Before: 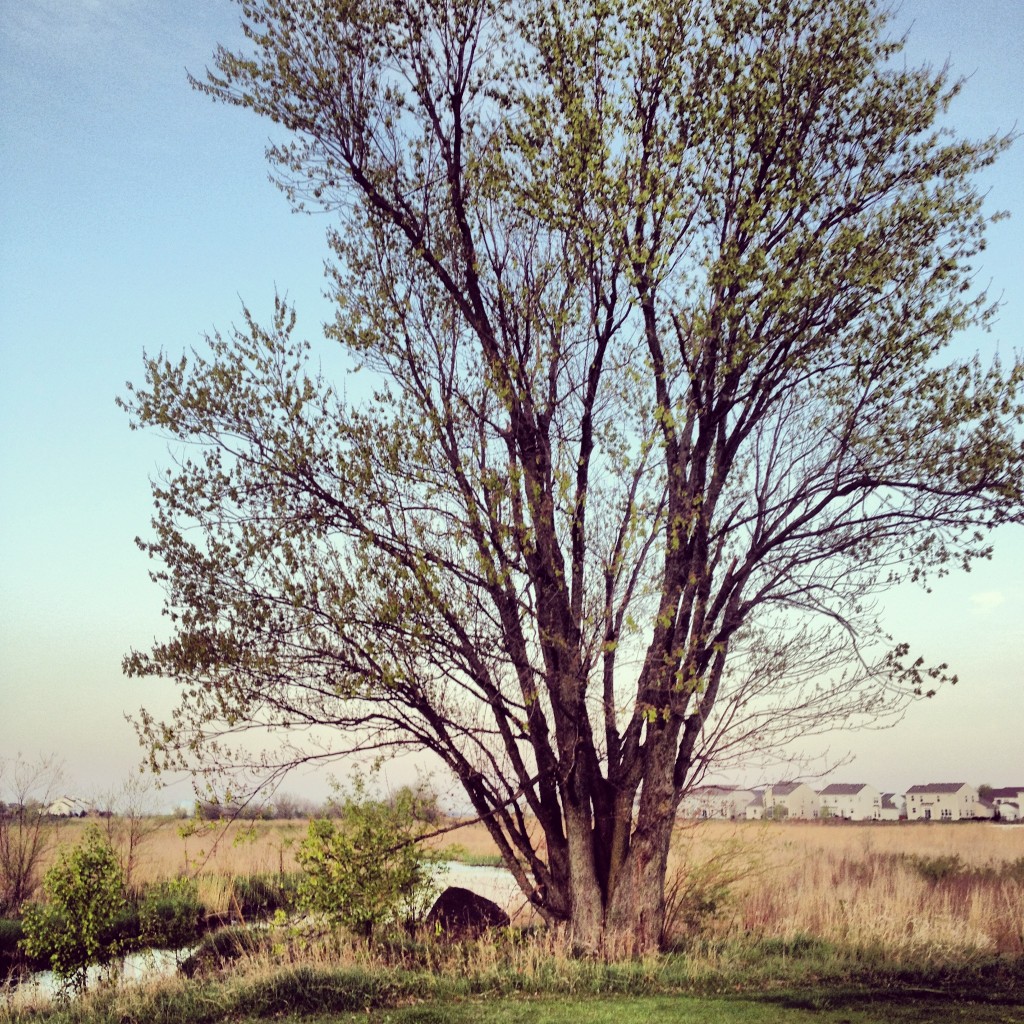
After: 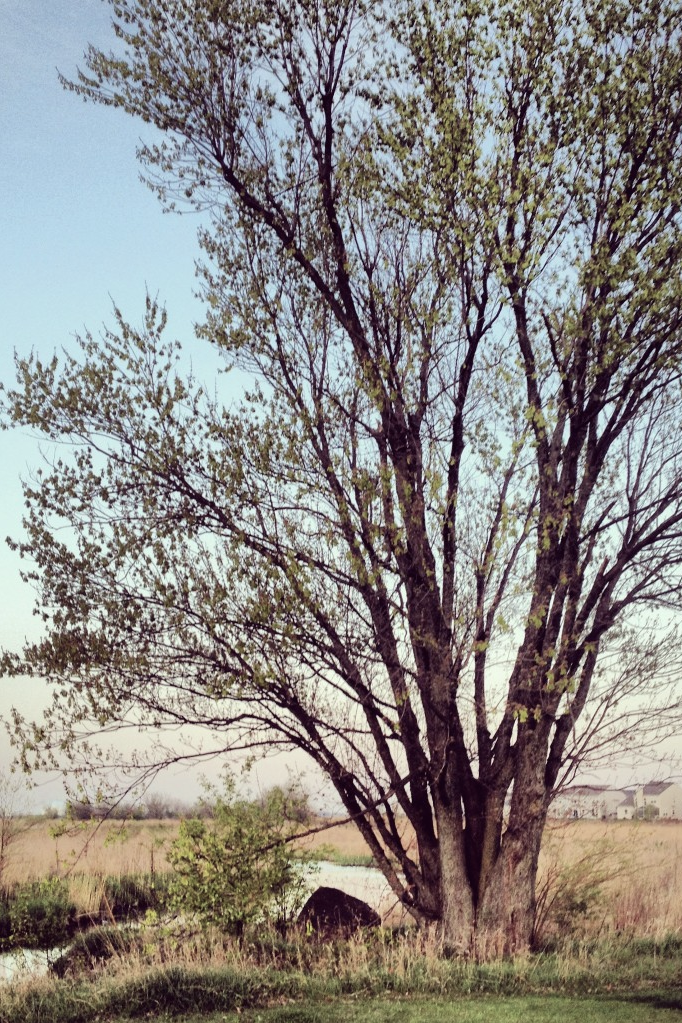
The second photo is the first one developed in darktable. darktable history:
crop and rotate: left 12.648%, right 20.685%
exposure: black level correction 0, compensate exposure bias true, compensate highlight preservation false
color balance: input saturation 80.07%
